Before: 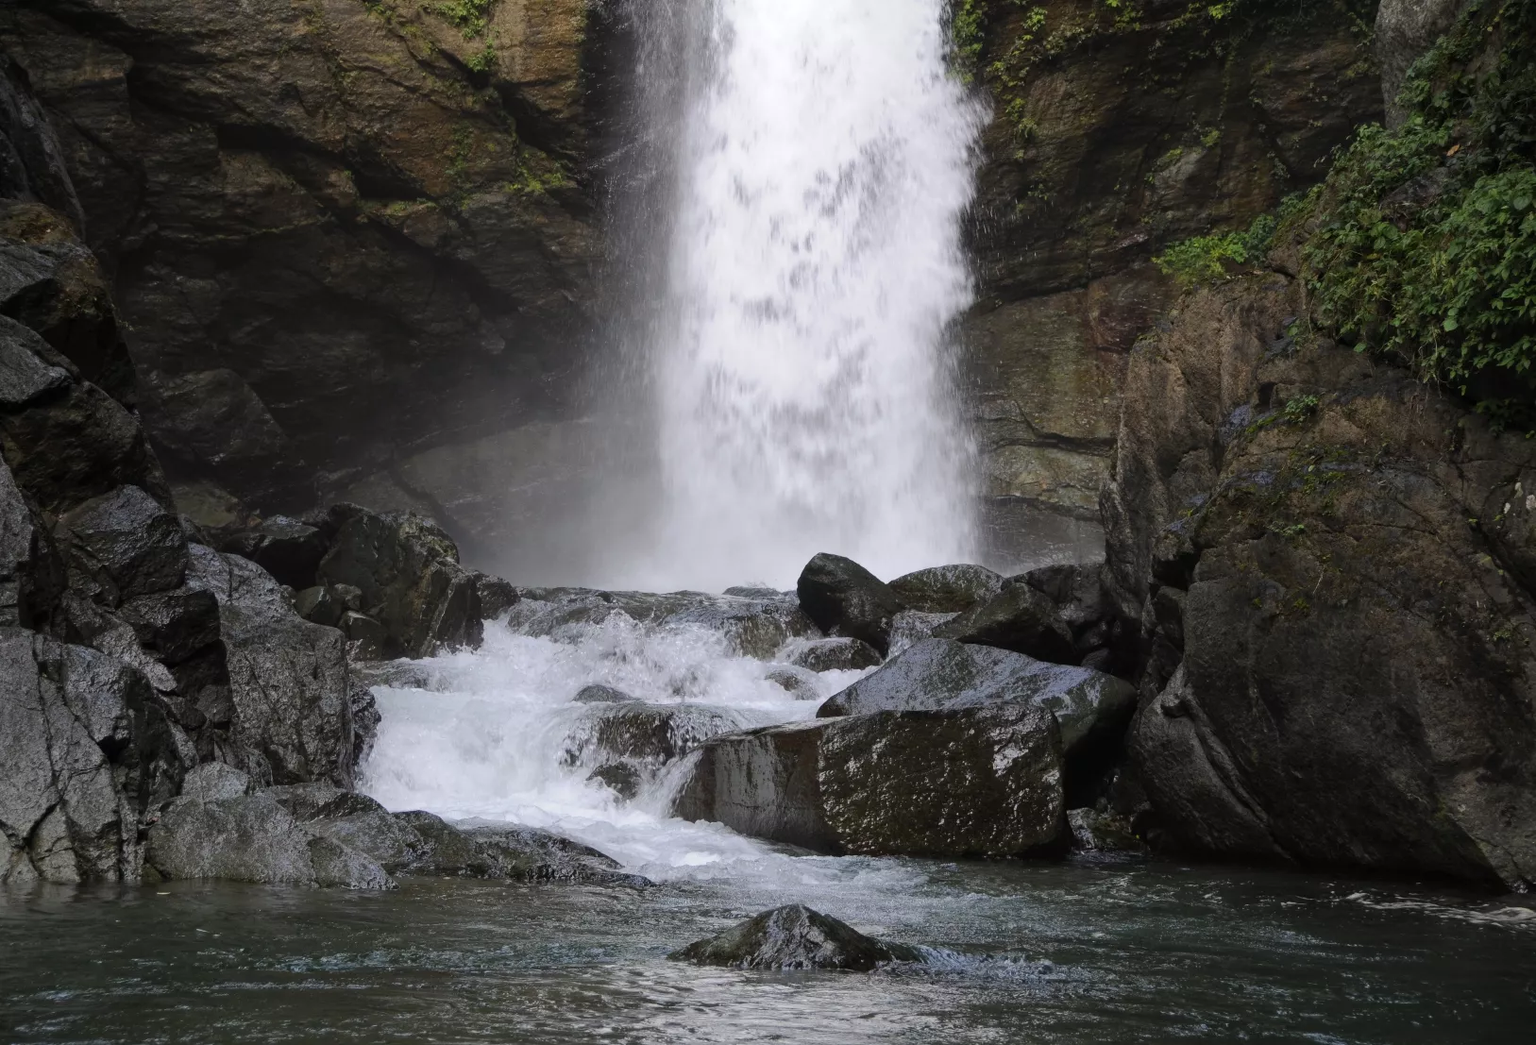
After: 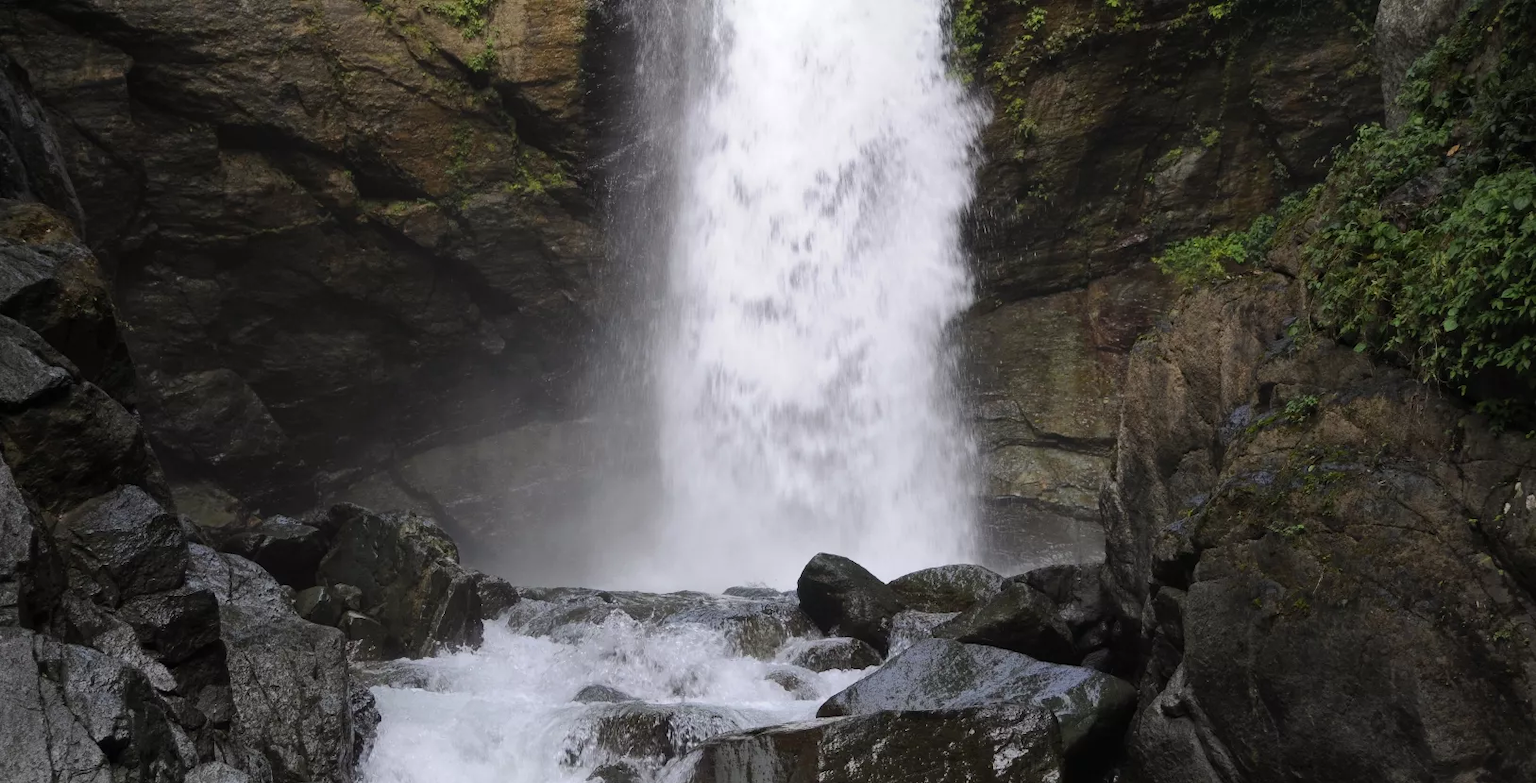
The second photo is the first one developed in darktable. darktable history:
crop: bottom 24.984%
